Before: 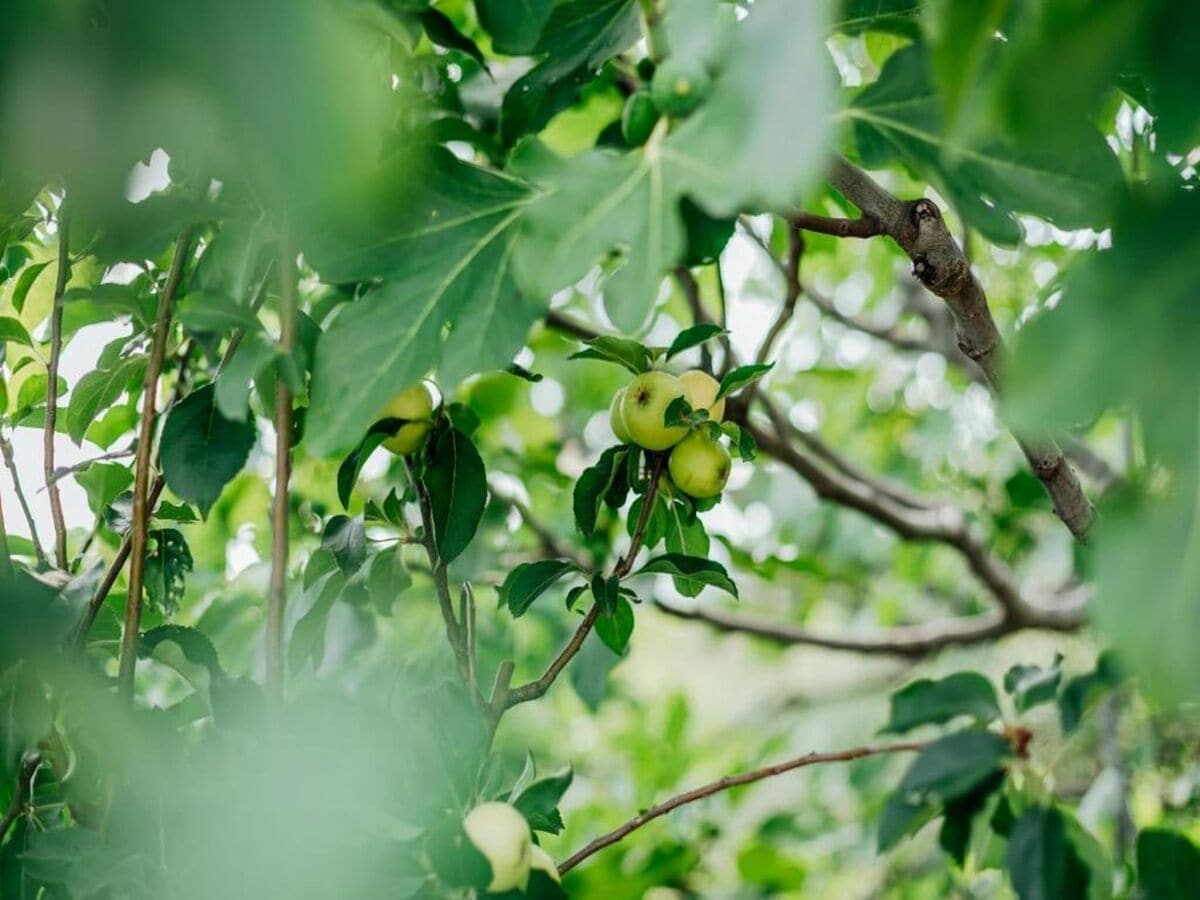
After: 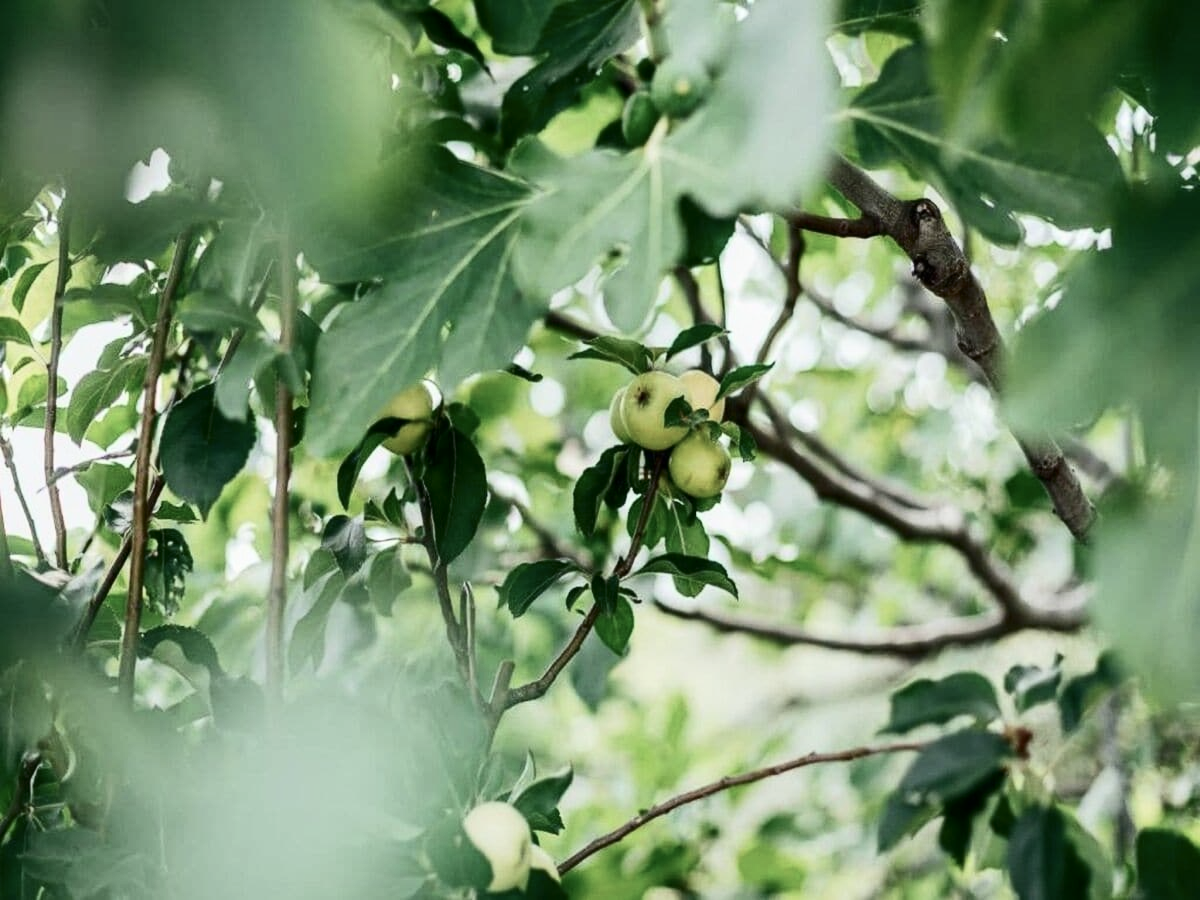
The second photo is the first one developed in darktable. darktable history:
contrast brightness saturation: contrast 0.246, saturation -0.305
